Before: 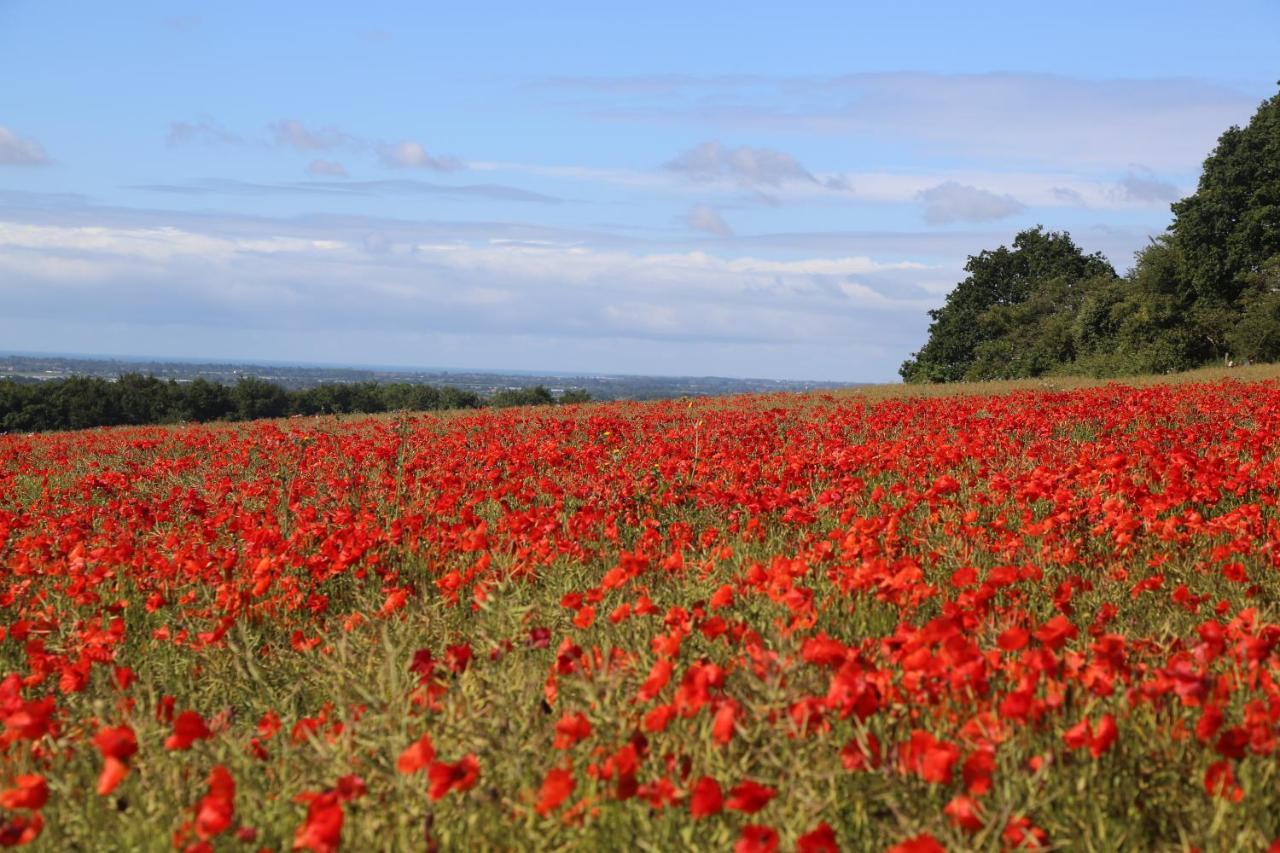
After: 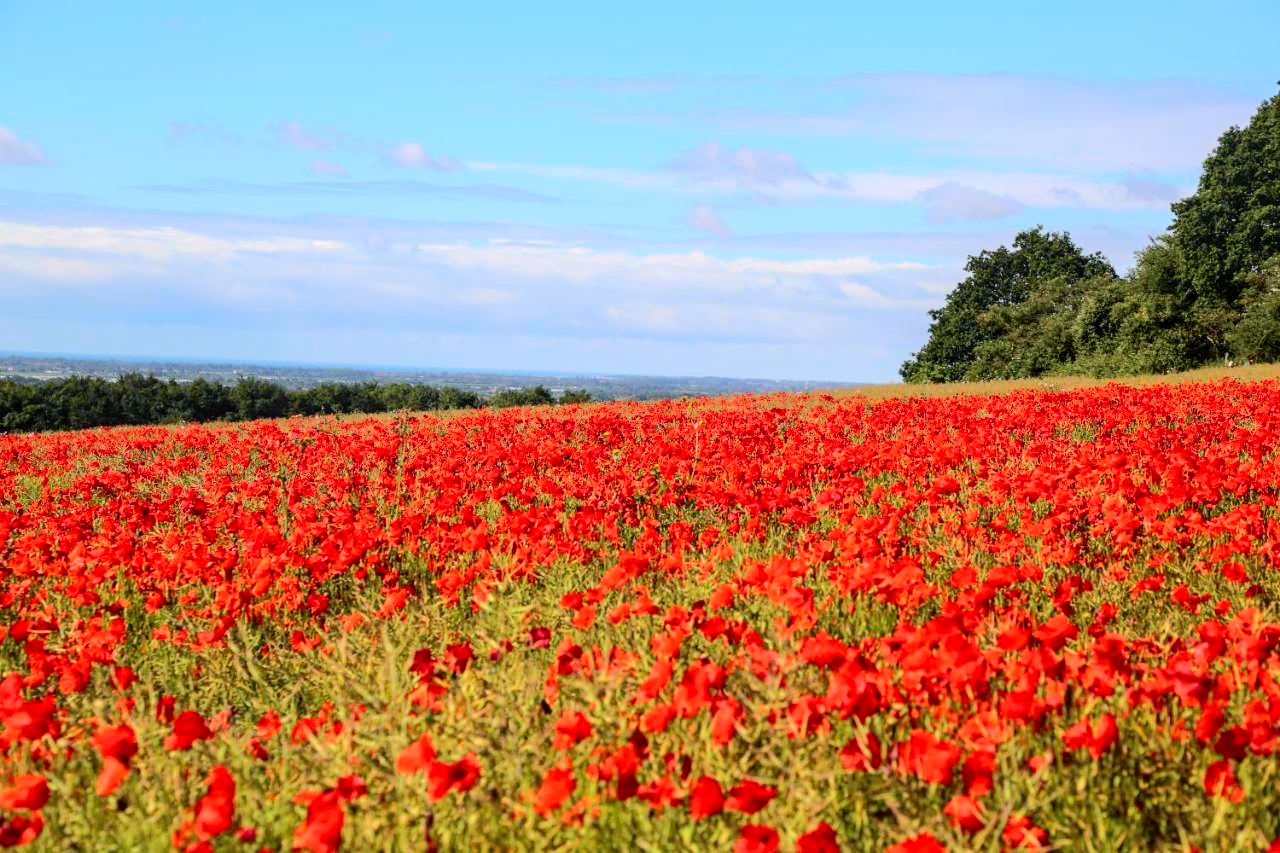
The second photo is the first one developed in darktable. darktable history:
tone curve: curves: ch0 [(0, 0) (0.131, 0.135) (0.288, 0.372) (0.451, 0.608) (0.612, 0.739) (0.736, 0.832) (1, 1)]; ch1 [(0, 0) (0.392, 0.398) (0.487, 0.471) (0.496, 0.493) (0.519, 0.531) (0.557, 0.591) (0.581, 0.639) (0.622, 0.711) (1, 1)]; ch2 [(0, 0) (0.388, 0.344) (0.438, 0.425) (0.476, 0.482) (0.502, 0.508) (0.524, 0.531) (0.538, 0.58) (0.58, 0.621) (0.613, 0.679) (0.655, 0.738) (1, 1)], color space Lab, independent channels, preserve colors none
local contrast: detail 130%
